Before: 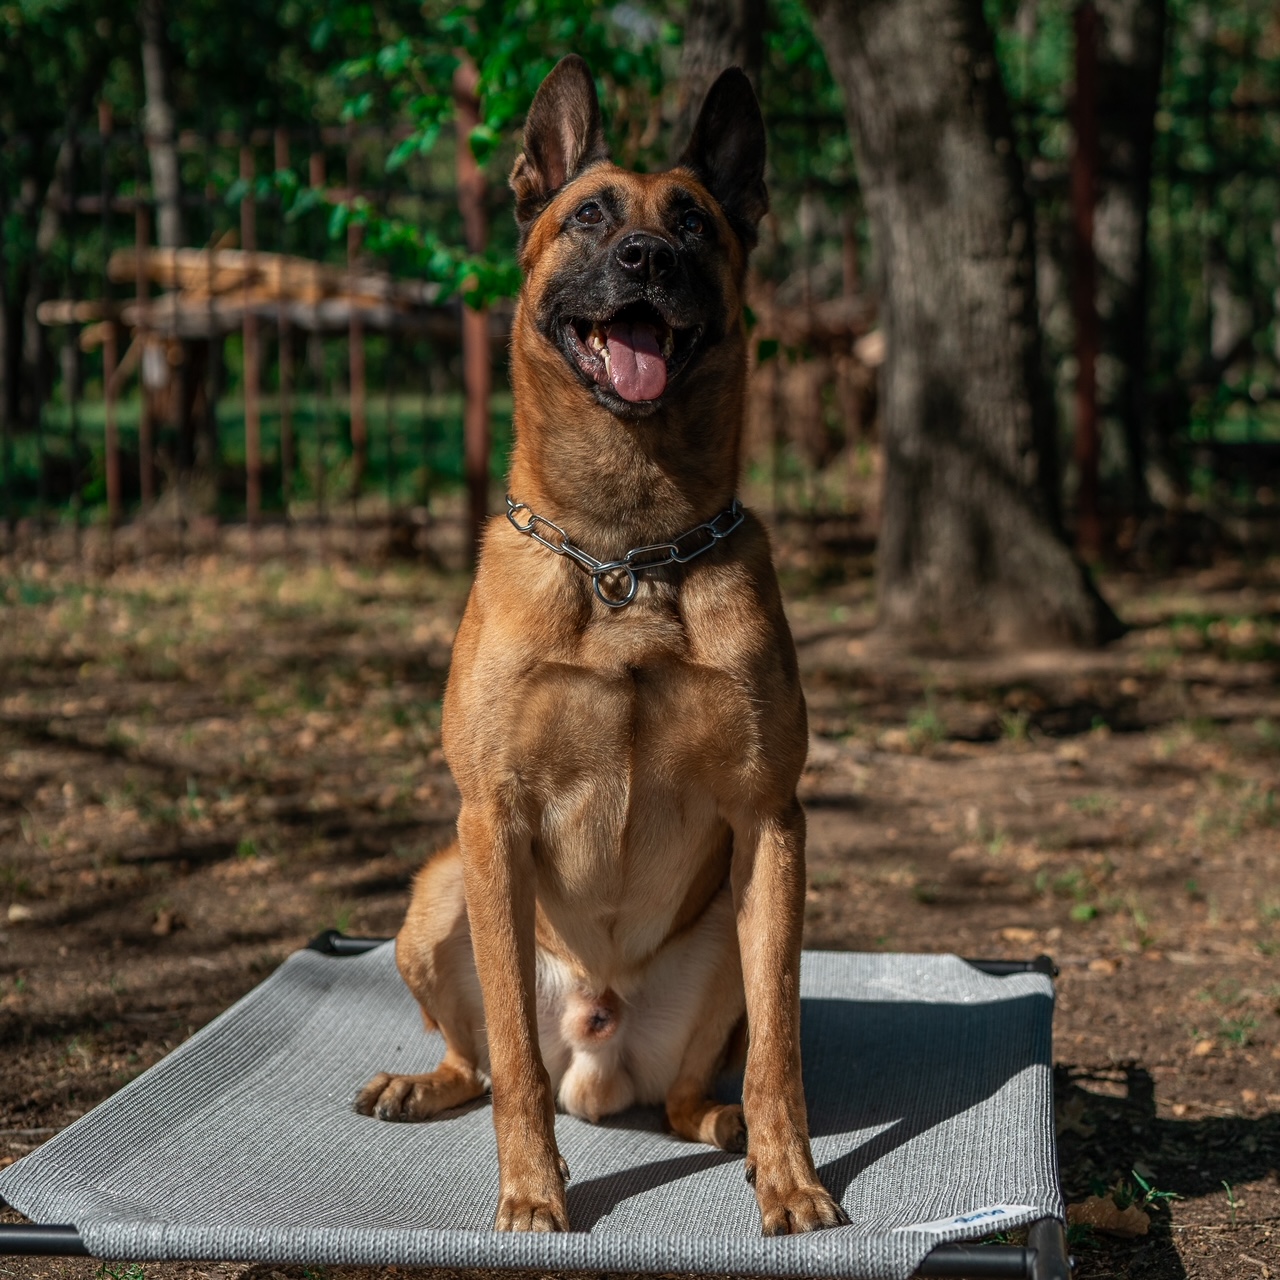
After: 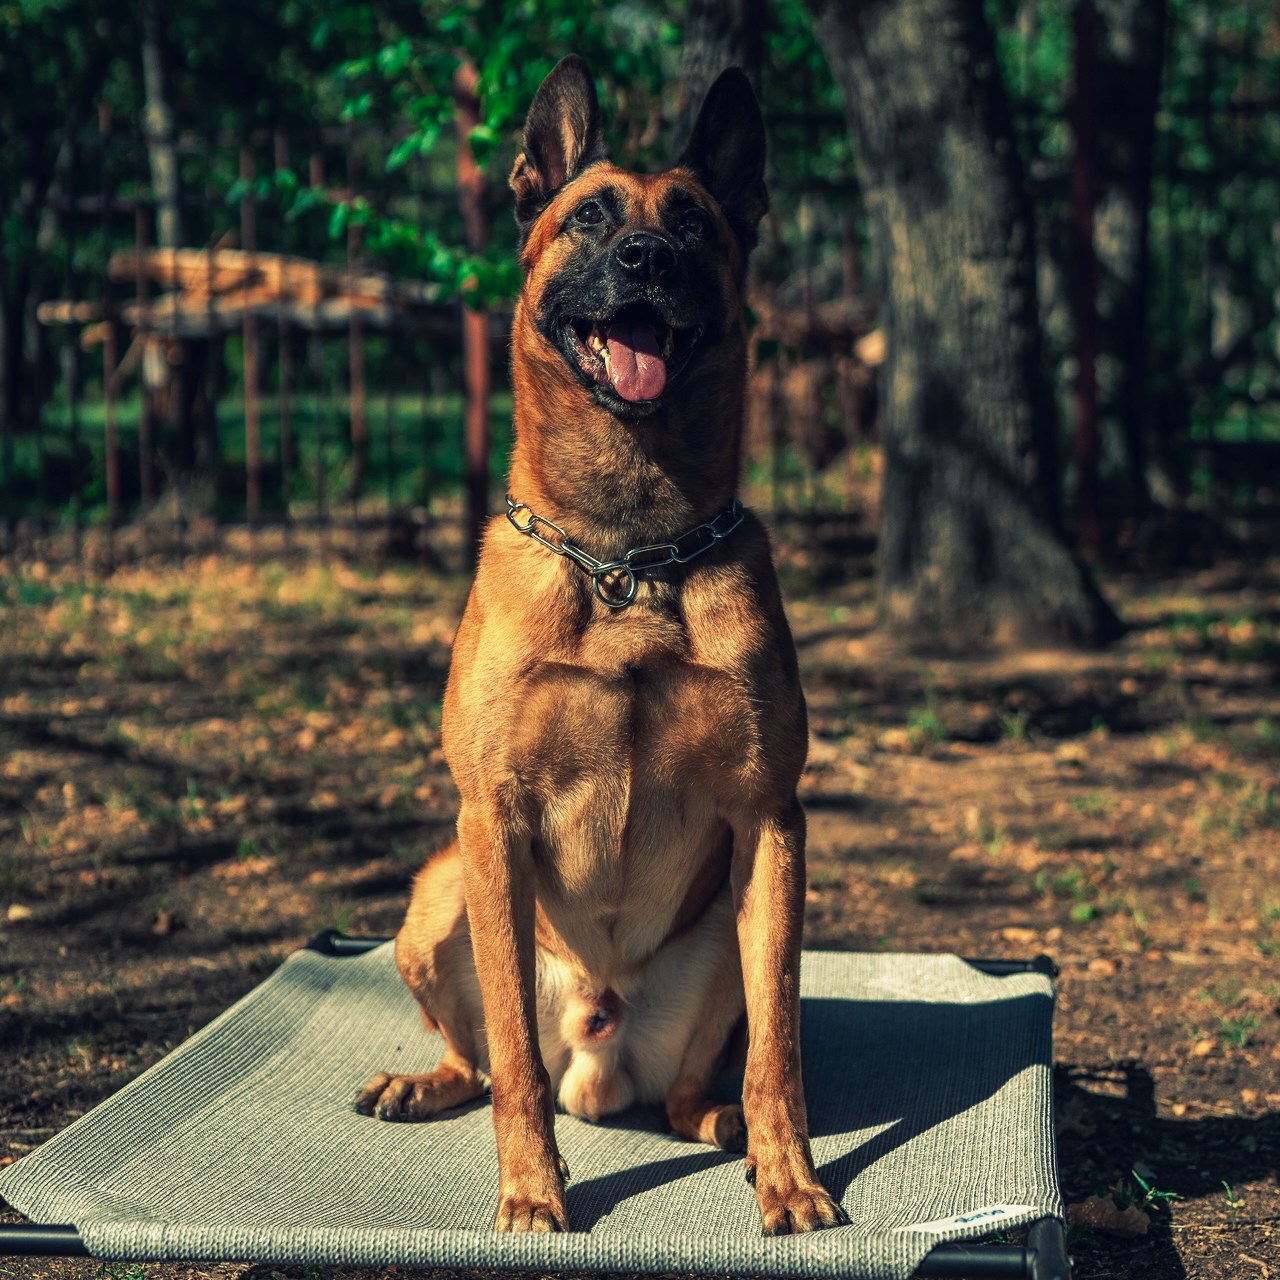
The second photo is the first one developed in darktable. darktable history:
tone curve: curves: ch0 [(0, 0) (0.003, 0.011) (0.011, 0.019) (0.025, 0.03) (0.044, 0.045) (0.069, 0.061) (0.1, 0.085) (0.136, 0.119) (0.177, 0.159) (0.224, 0.205) (0.277, 0.261) (0.335, 0.329) (0.399, 0.407) (0.468, 0.508) (0.543, 0.606) (0.623, 0.71) (0.709, 0.815) (0.801, 0.903) (0.898, 0.957) (1, 1)], preserve colors none
color look up table: target L [97.1, 92.62, 90.45, 79.46, 79.8, 75.45, 72.2, 66.51, 65.36, 59.83, 53.76, 51.6, 41.85, 39.52, 200.48, 94.59, 85.57, 73.35, 72.22, 57.05, 54.83, 62.8, 48.95, 50.06, 44.02, 43.21, 35.31, 30.12, 15.54, 0.341, 84.58, 67.73, 61.72, 52.35, 56.05, 58.61, 57.2, 57.46, 48.77, 40.08, 42.79, 35.82, 26.8, 6.38, 84.61, 92.17, 69.27, 63.13, 26.79], target a [-32.55, -21.79, -40.48, -68.94, -75.34, -0.538, -53.59, -55.73, 2.67, -24.78, -21.77, -36.65, -17.37, -30.02, 0, -10.91, -18.93, 17.59, 11.49, 41.11, 52.36, 19.74, 63.02, 49.42, 53.36, 56.59, 20.24, 1.618, 32.47, 1.301, 14.71, 39.77, -4.854, 69.55, 56.85, 28.85, -0.245, 22.92, 56.91, 20.04, -8.588, 53.16, 35.8, 29.89, -40.24, -10.22, -31.5, -37.13, -15.77], target b [66.34, 35.83, 75.7, 39.17, 67.9, 28.39, 23.71, 53.21, 53.83, 34.82, 13.46, 24.82, 19.7, 33.6, 0, 30.97, 76.34, 16.87, 43.96, 45.49, 5.889, 31.68, 26.03, 15.04, 45.78, 18.74, 32.47, -2.668, 1.781, -9.751, -6.762, -29.12, -28.8, -32.49, -40.36, -13.54, 0.967, 14.82, -2.496, -65.82, -28.13, -40.11, -26.96, -41.42, -6.12, 1.396, -27.83, 2.536, -8.123], num patches 49
